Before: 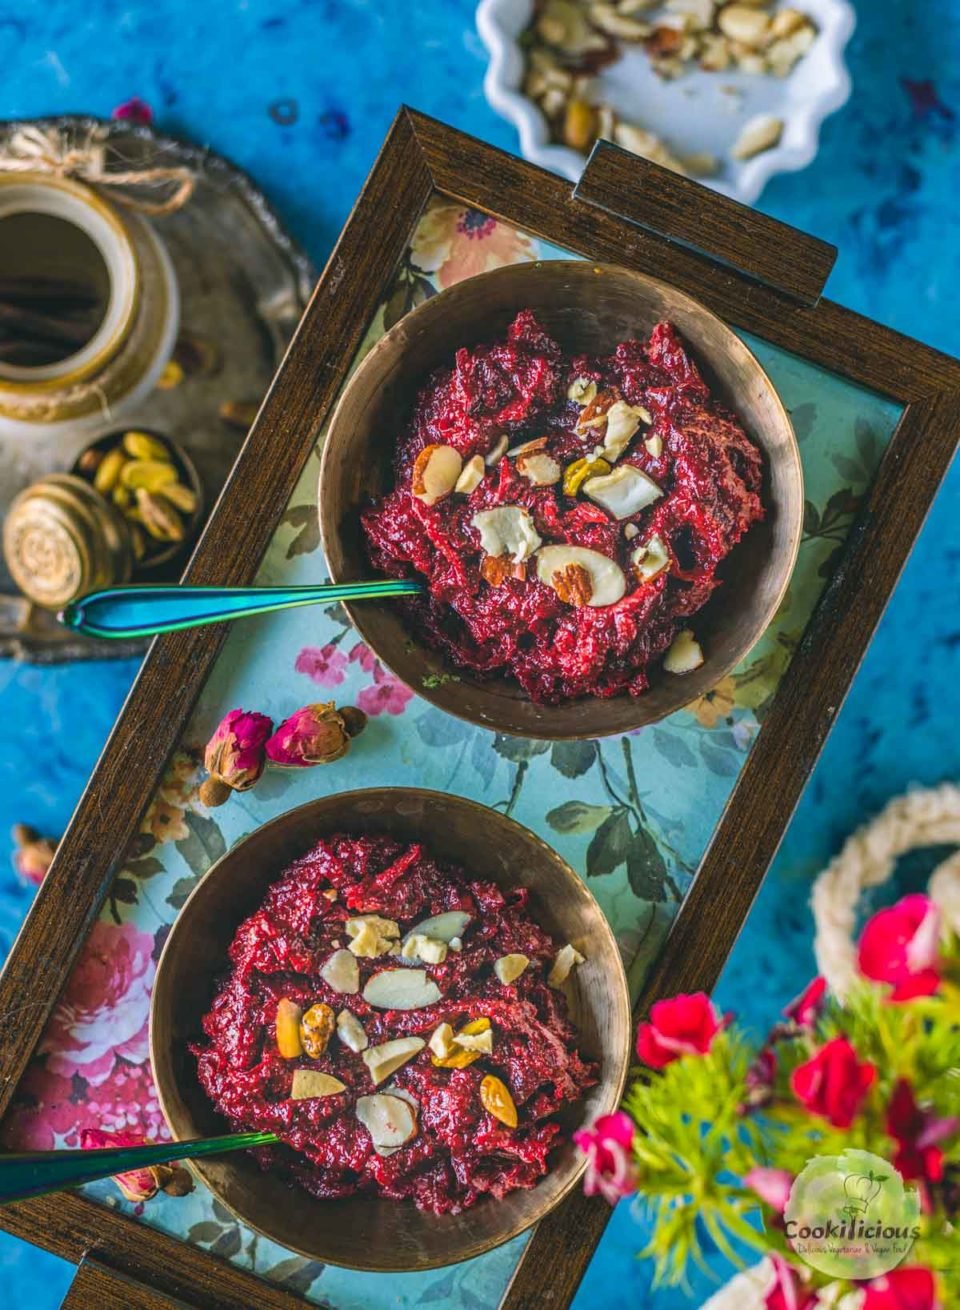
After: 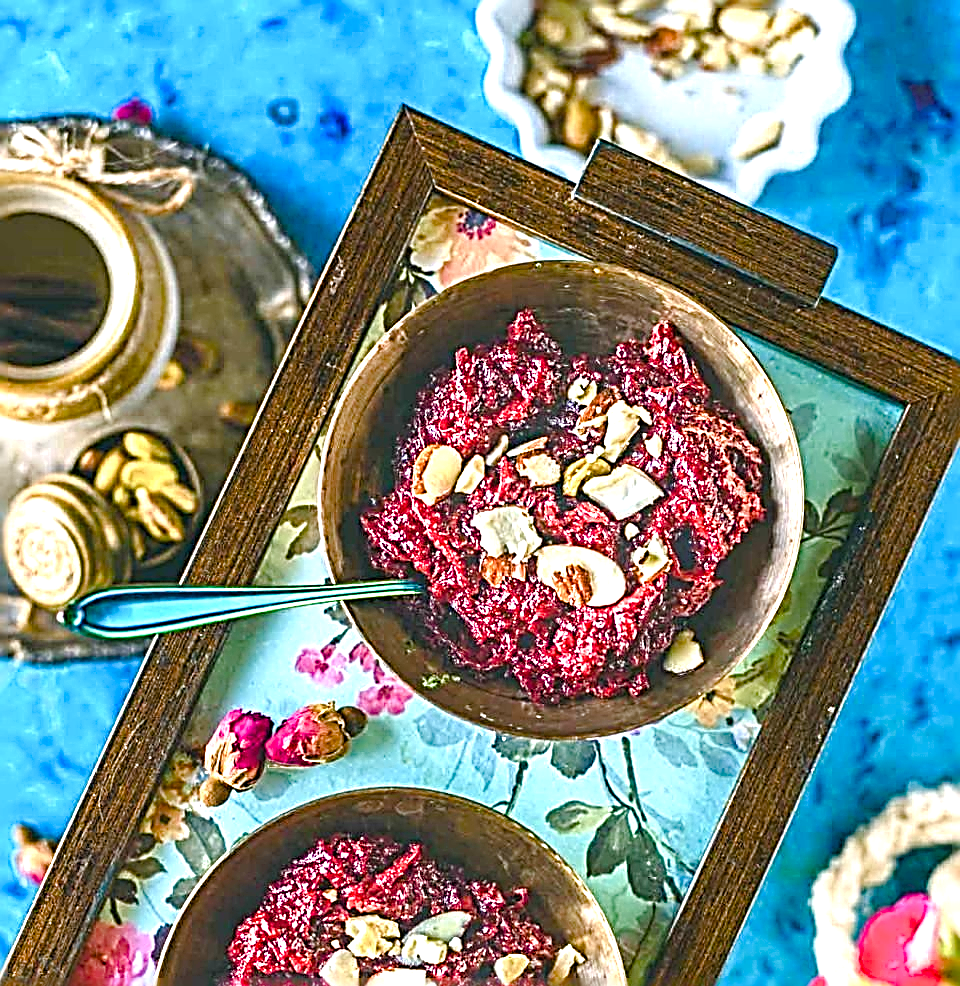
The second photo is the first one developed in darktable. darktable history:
crop: bottom 24.709%
sharpen: radius 3.169, amount 1.739
exposure: exposure 1.163 EV, compensate exposure bias true, compensate highlight preservation false
color balance rgb: perceptual saturation grading › global saturation 0.425%, perceptual saturation grading › highlights -29.682%, perceptual saturation grading › mid-tones 29.258%, perceptual saturation grading › shadows 59.744%, global vibrance 20%
